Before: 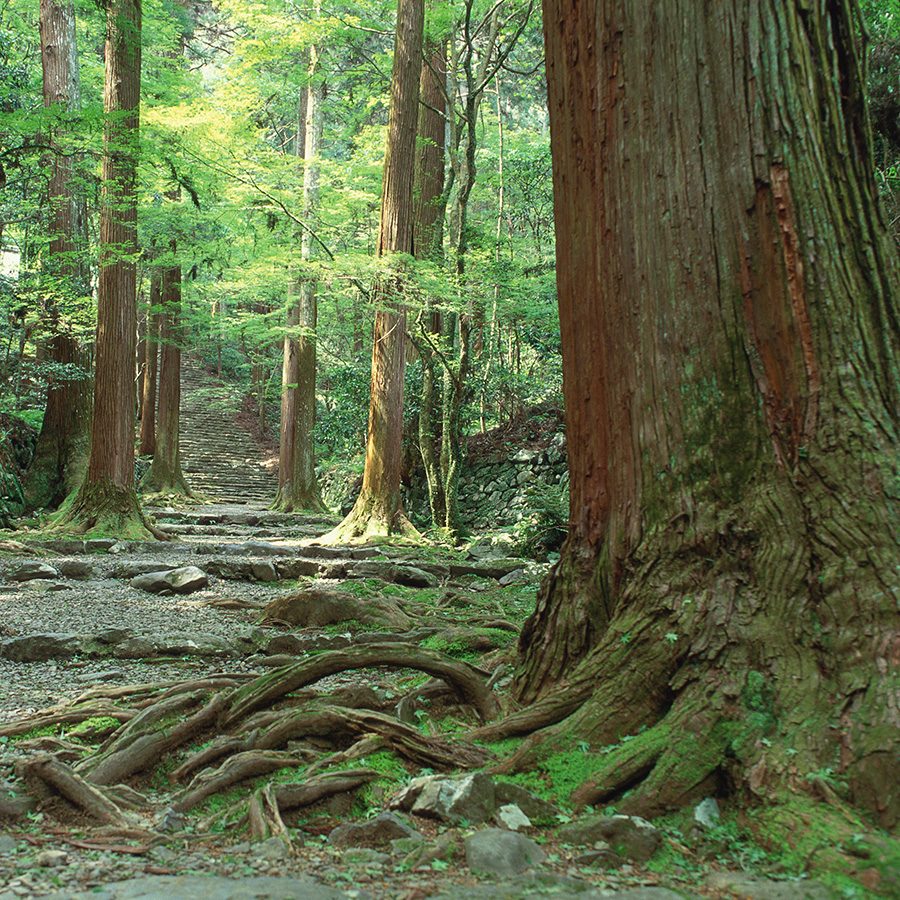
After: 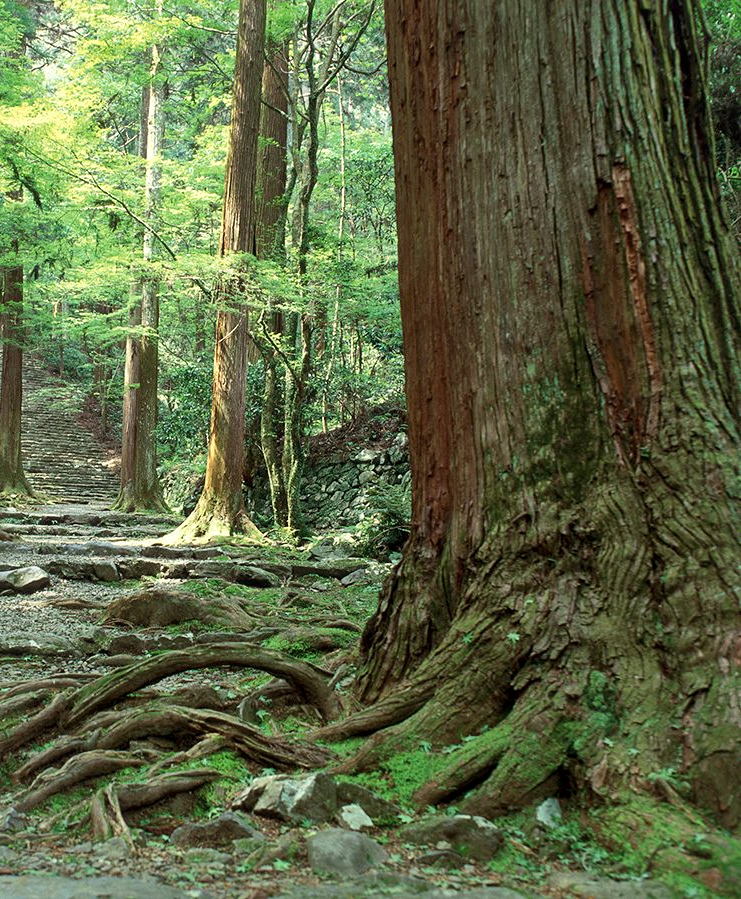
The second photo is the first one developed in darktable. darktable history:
crop: left 17.582%, bottom 0.031%
local contrast: mode bilateral grid, contrast 20, coarseness 50, detail 150%, midtone range 0.2
